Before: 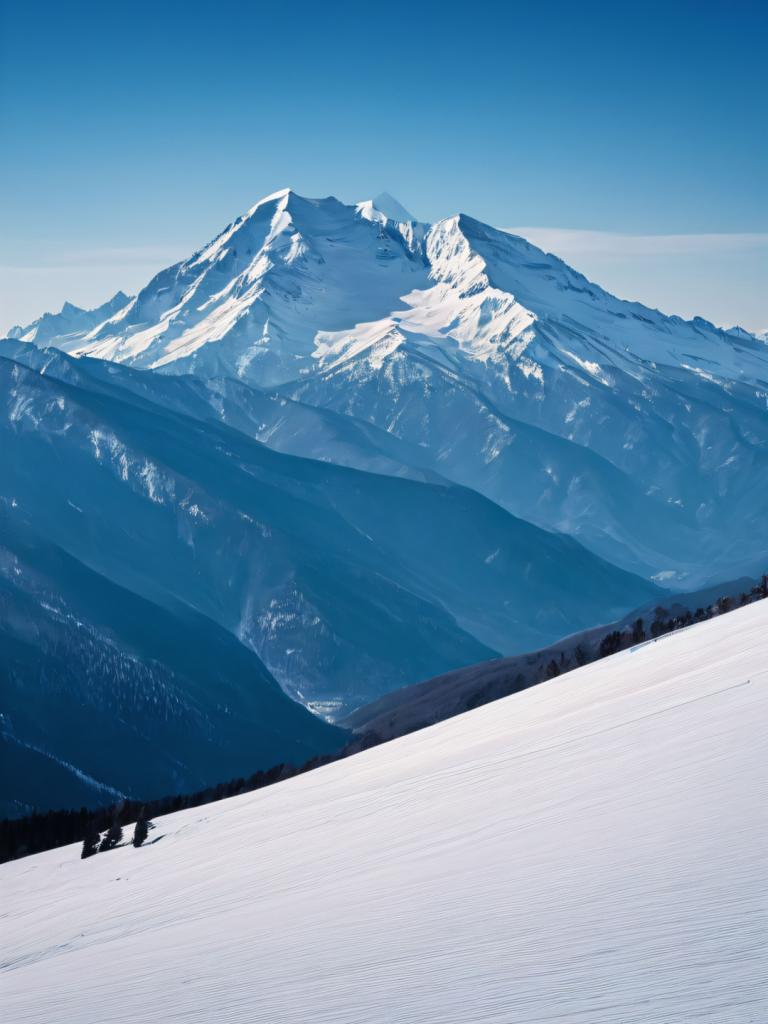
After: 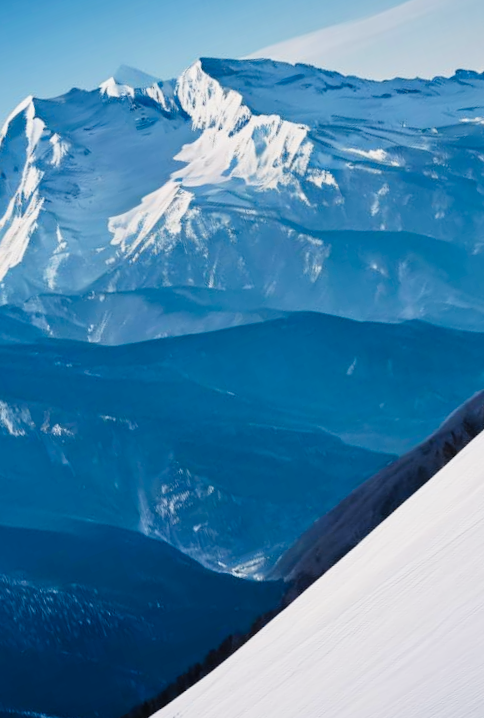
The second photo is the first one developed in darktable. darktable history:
tone curve: curves: ch0 [(0, 0.011) (0.139, 0.106) (0.295, 0.271) (0.499, 0.523) (0.739, 0.782) (0.857, 0.879) (1, 0.967)]; ch1 [(0, 0) (0.272, 0.249) (0.388, 0.385) (0.469, 0.456) (0.495, 0.497) (0.524, 0.518) (0.602, 0.623) (0.725, 0.779) (1, 1)]; ch2 [(0, 0) (0.125, 0.089) (0.353, 0.329) (0.443, 0.408) (0.502, 0.499) (0.548, 0.549) (0.608, 0.635) (1, 1)], preserve colors none
crop and rotate: angle 20.92°, left 6.947%, right 4.092%, bottom 1.085%
